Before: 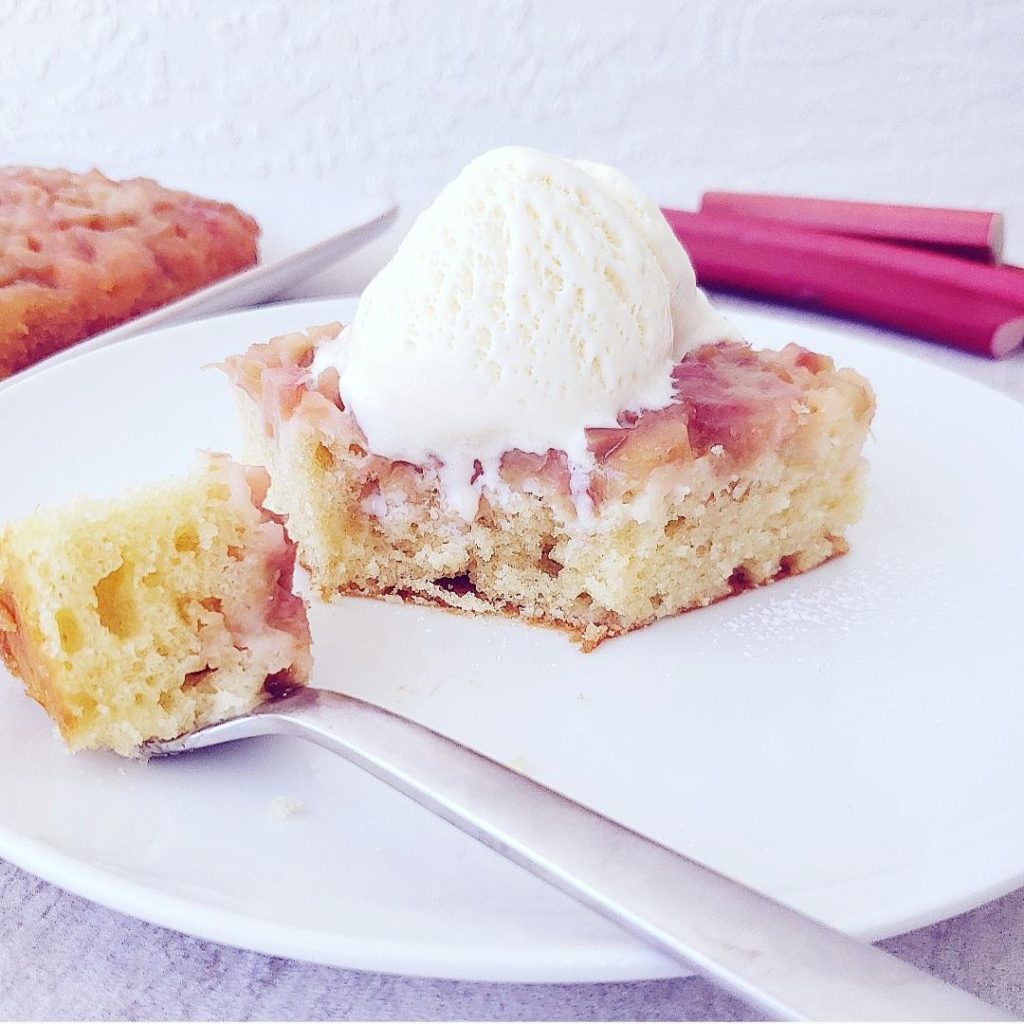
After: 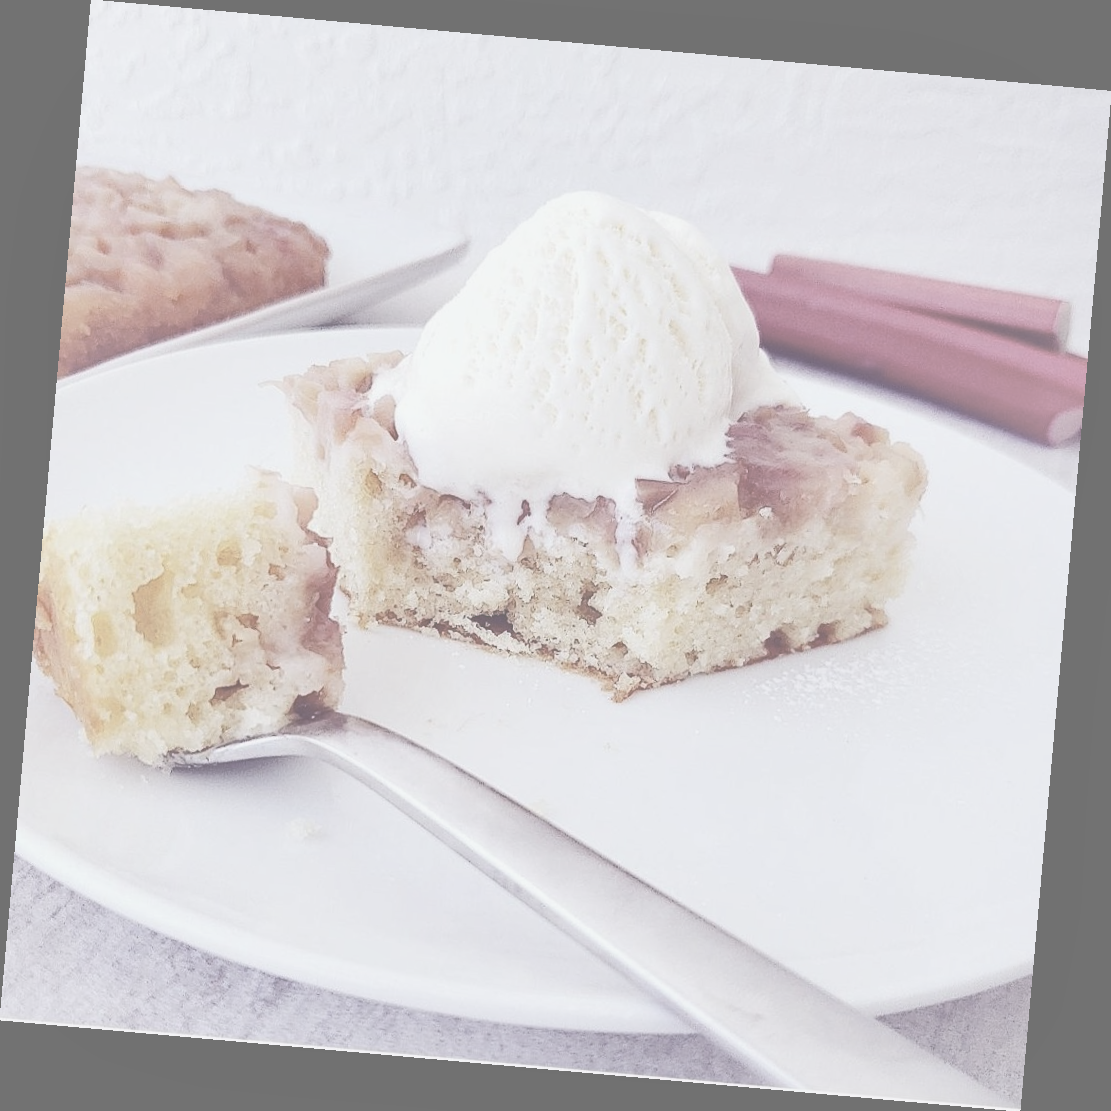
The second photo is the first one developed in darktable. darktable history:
exposure: black level correction 0.001, exposure 0.191 EV, compensate highlight preservation false
shadows and highlights: on, module defaults
contrast brightness saturation: contrast -0.32, brightness 0.75, saturation -0.78
rotate and perspective: rotation 5.12°, automatic cropping off
haze removal: compatibility mode true, adaptive false
tone equalizer: -8 EV -0.417 EV, -7 EV -0.389 EV, -6 EV -0.333 EV, -5 EV -0.222 EV, -3 EV 0.222 EV, -2 EV 0.333 EV, -1 EV 0.389 EV, +0 EV 0.417 EV, edges refinement/feathering 500, mask exposure compensation -1.57 EV, preserve details no
